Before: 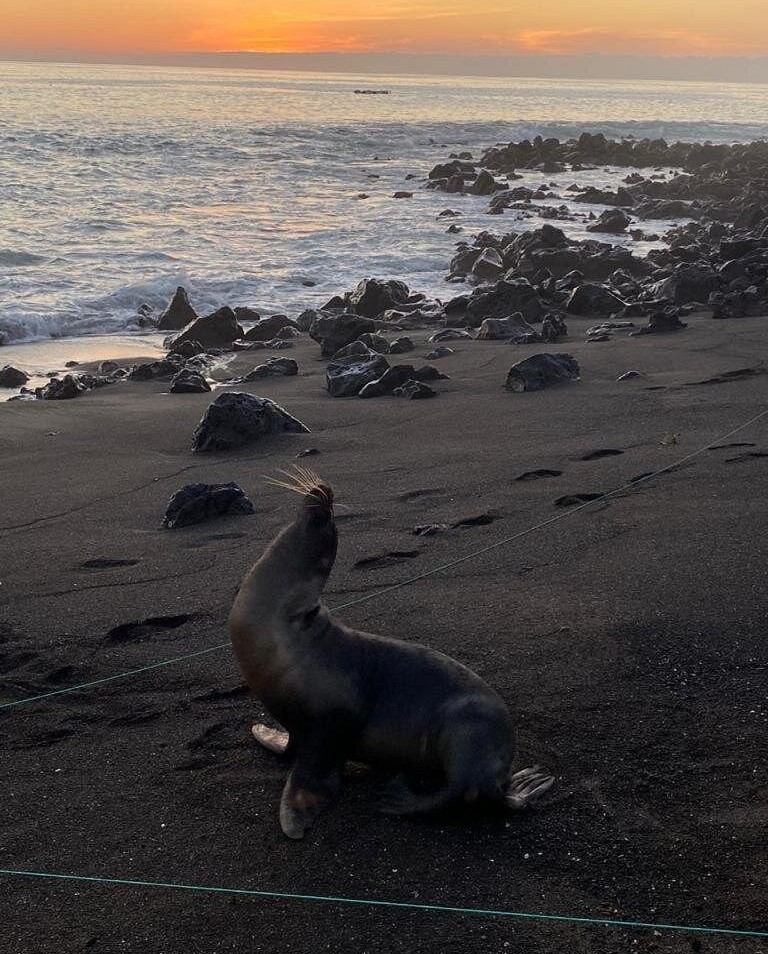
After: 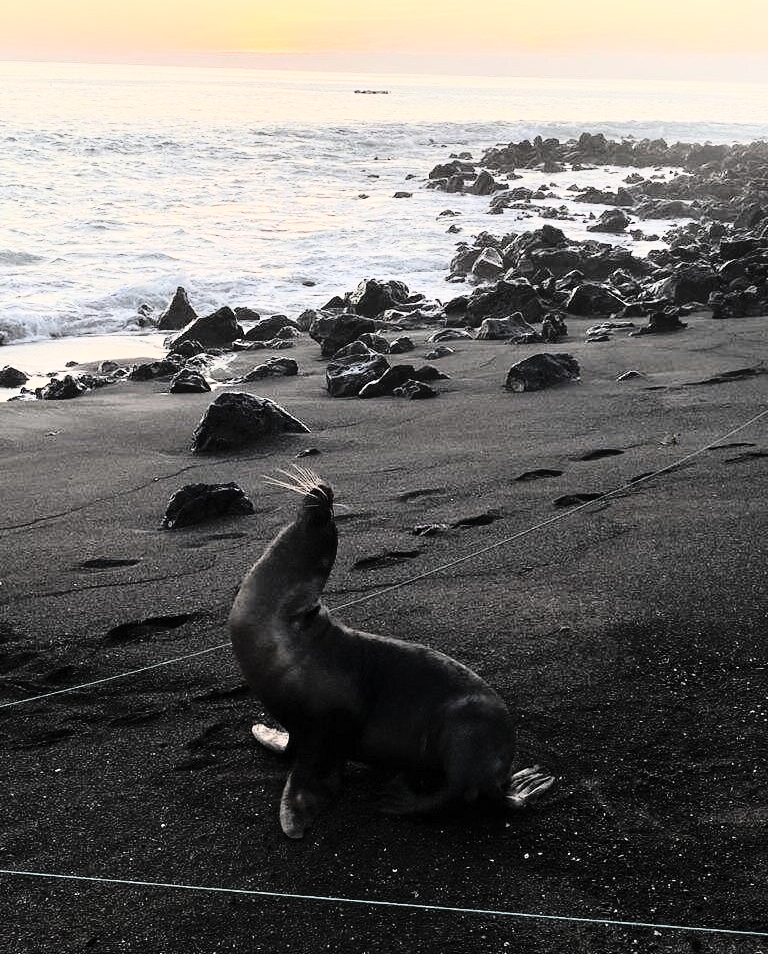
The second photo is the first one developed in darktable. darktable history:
rgb curve: curves: ch0 [(0, 0) (0.21, 0.15) (0.24, 0.21) (0.5, 0.75) (0.75, 0.96) (0.89, 0.99) (1, 1)]; ch1 [(0, 0.02) (0.21, 0.13) (0.25, 0.2) (0.5, 0.67) (0.75, 0.9) (0.89, 0.97) (1, 1)]; ch2 [(0, 0.02) (0.21, 0.13) (0.25, 0.2) (0.5, 0.67) (0.75, 0.9) (0.89, 0.97) (1, 1)], compensate middle gray true
rgb levels: preserve colors max RGB
contrast brightness saturation: brightness 0.18, saturation -0.5
